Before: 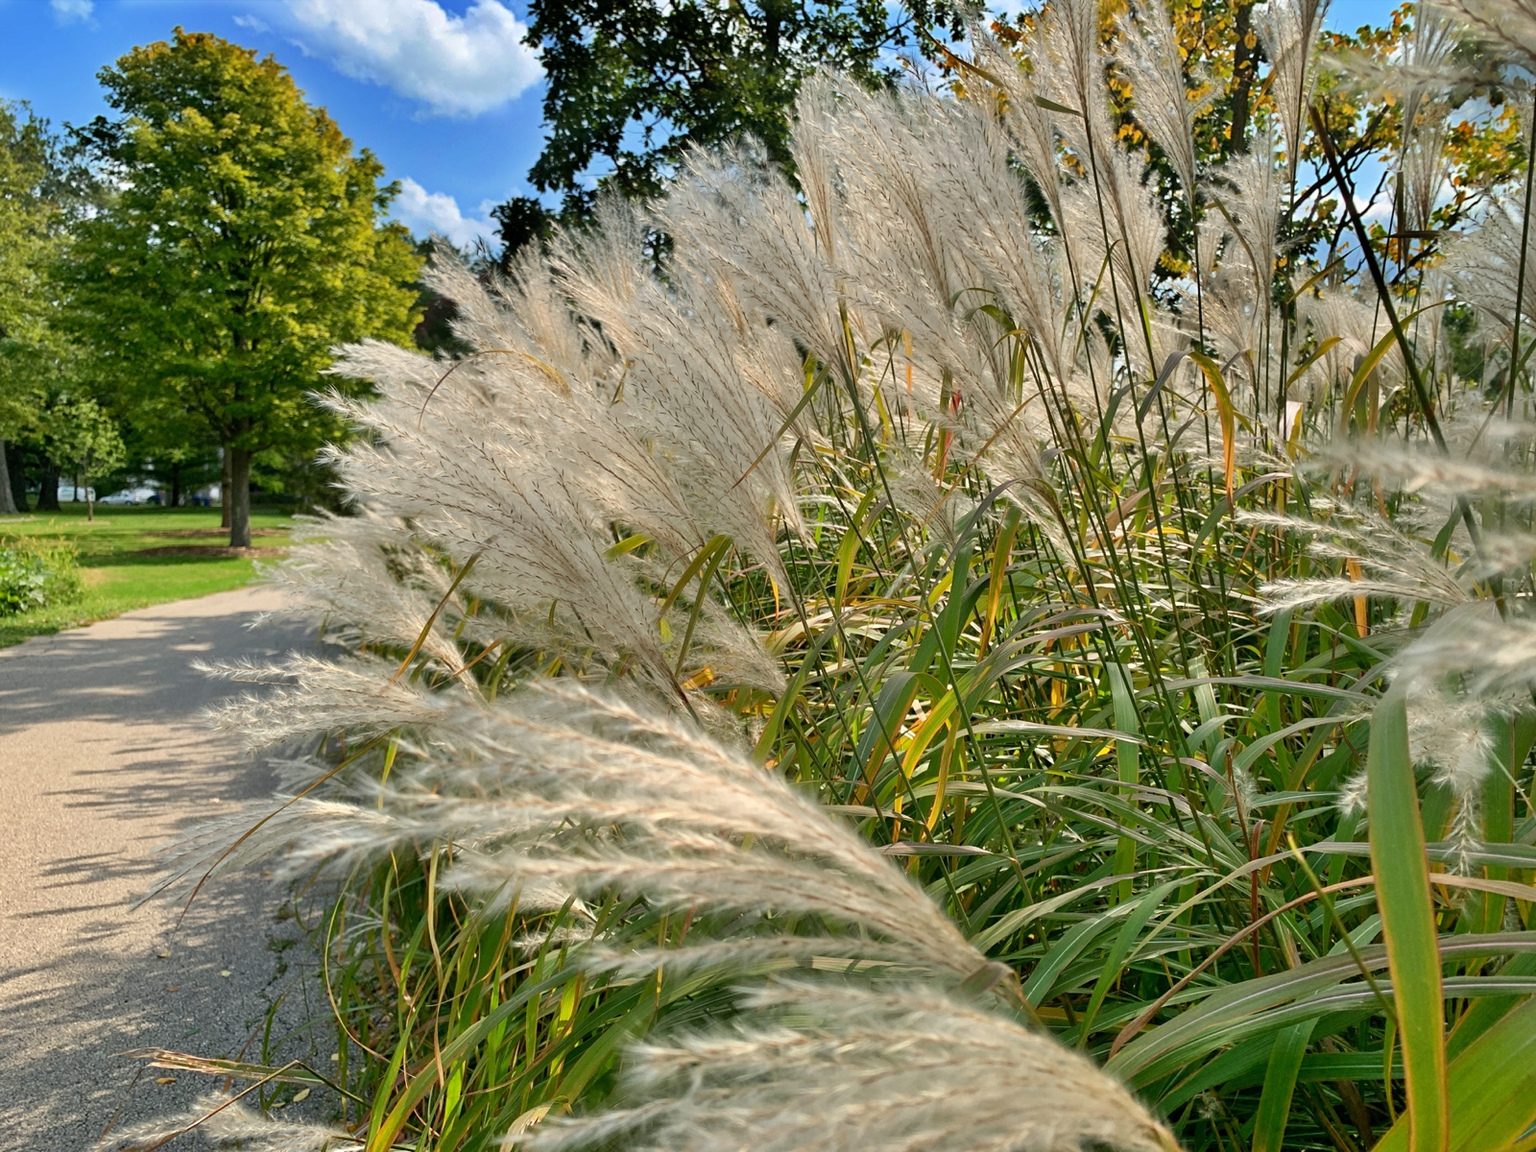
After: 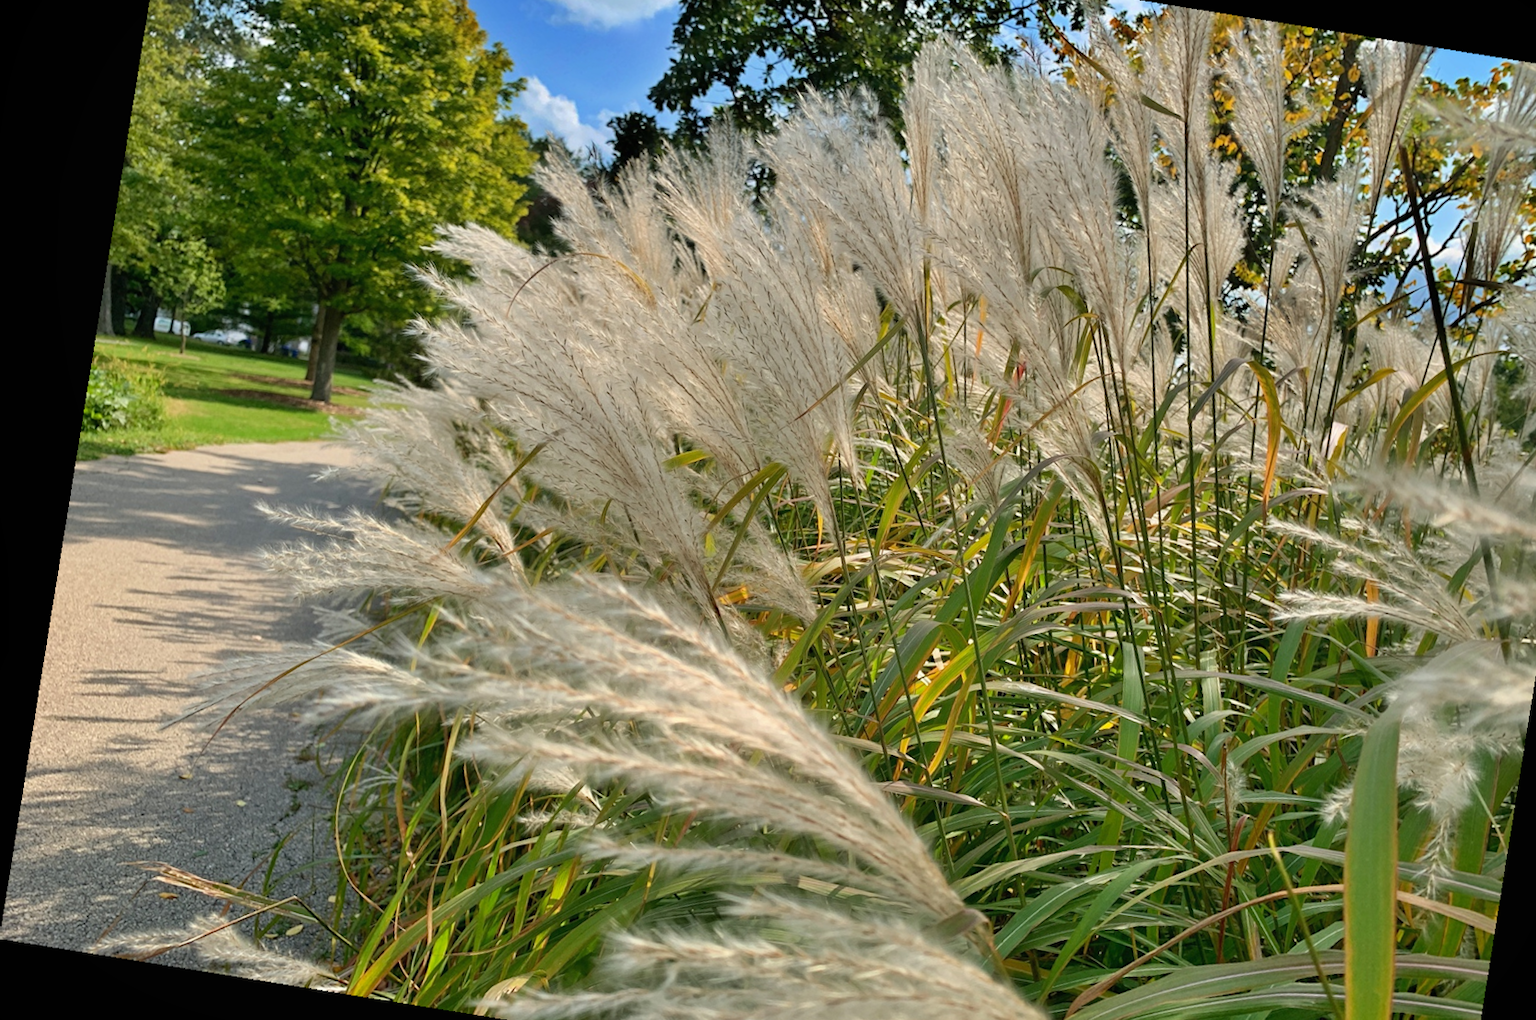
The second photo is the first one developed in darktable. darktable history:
crop and rotate: angle 0.03°, top 11.643%, right 5.651%, bottom 11.189%
local contrast: mode bilateral grid, contrast 100, coarseness 100, detail 91%, midtone range 0.2
rotate and perspective: rotation 9.12°, automatic cropping off
